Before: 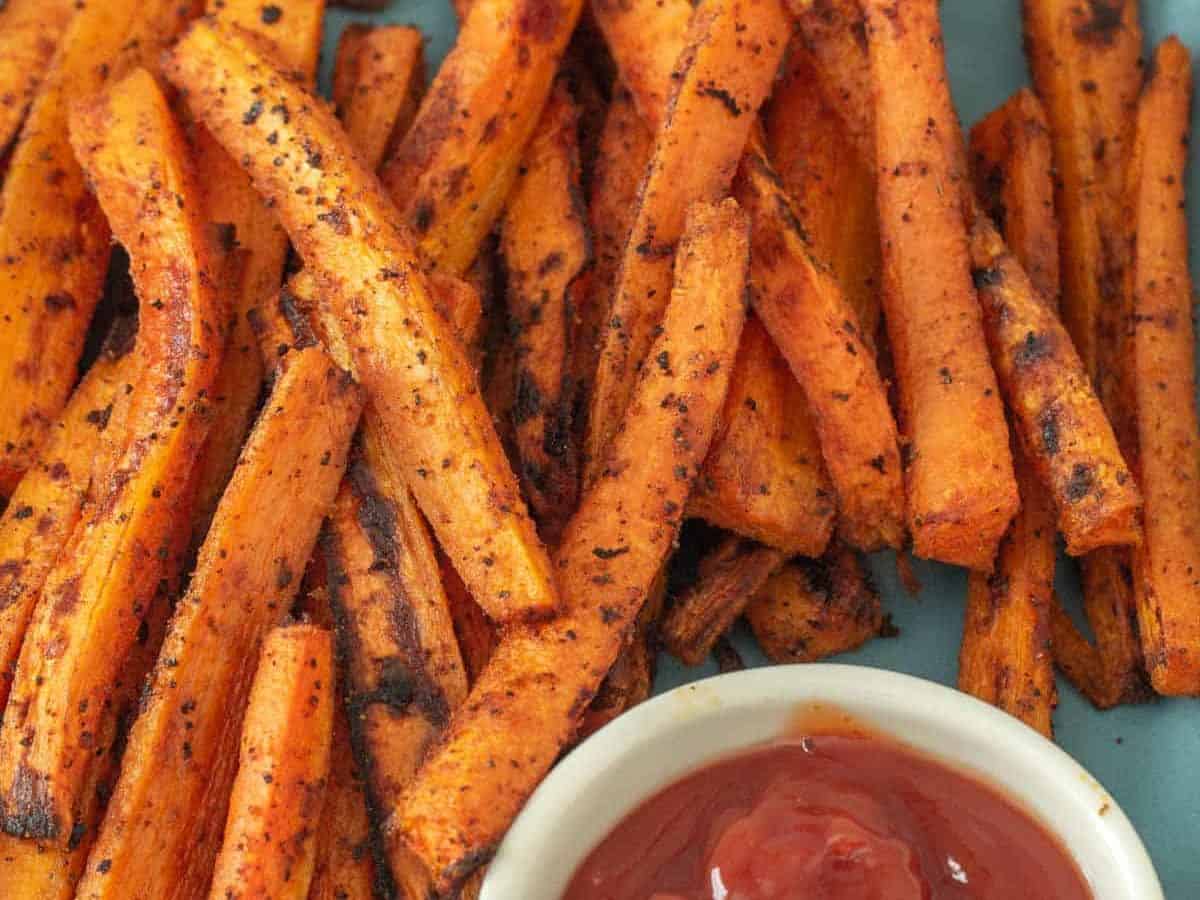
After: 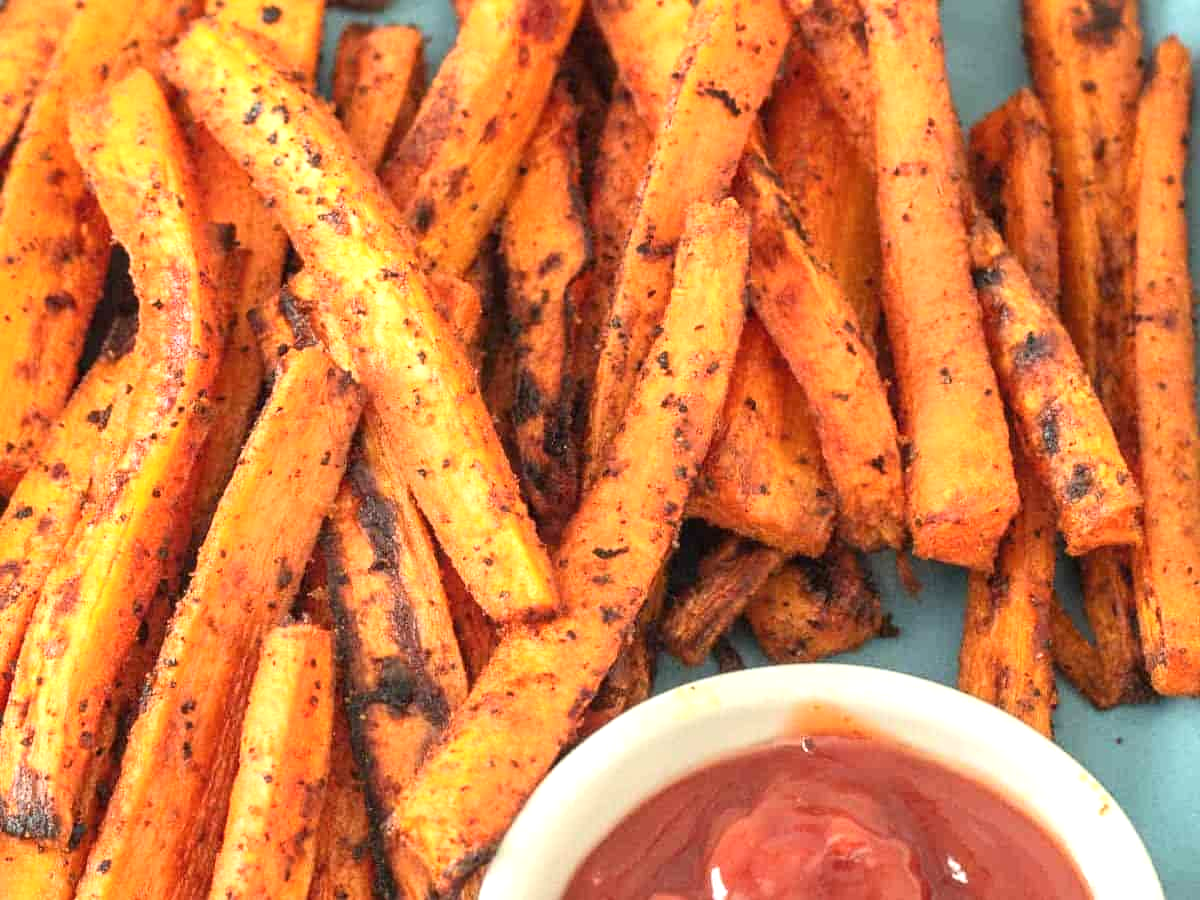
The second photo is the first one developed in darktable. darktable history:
contrast brightness saturation: contrast 0.15, brightness 0.05
exposure: black level correction 0, exposure 0.877 EV, compensate exposure bias true, compensate highlight preservation false
